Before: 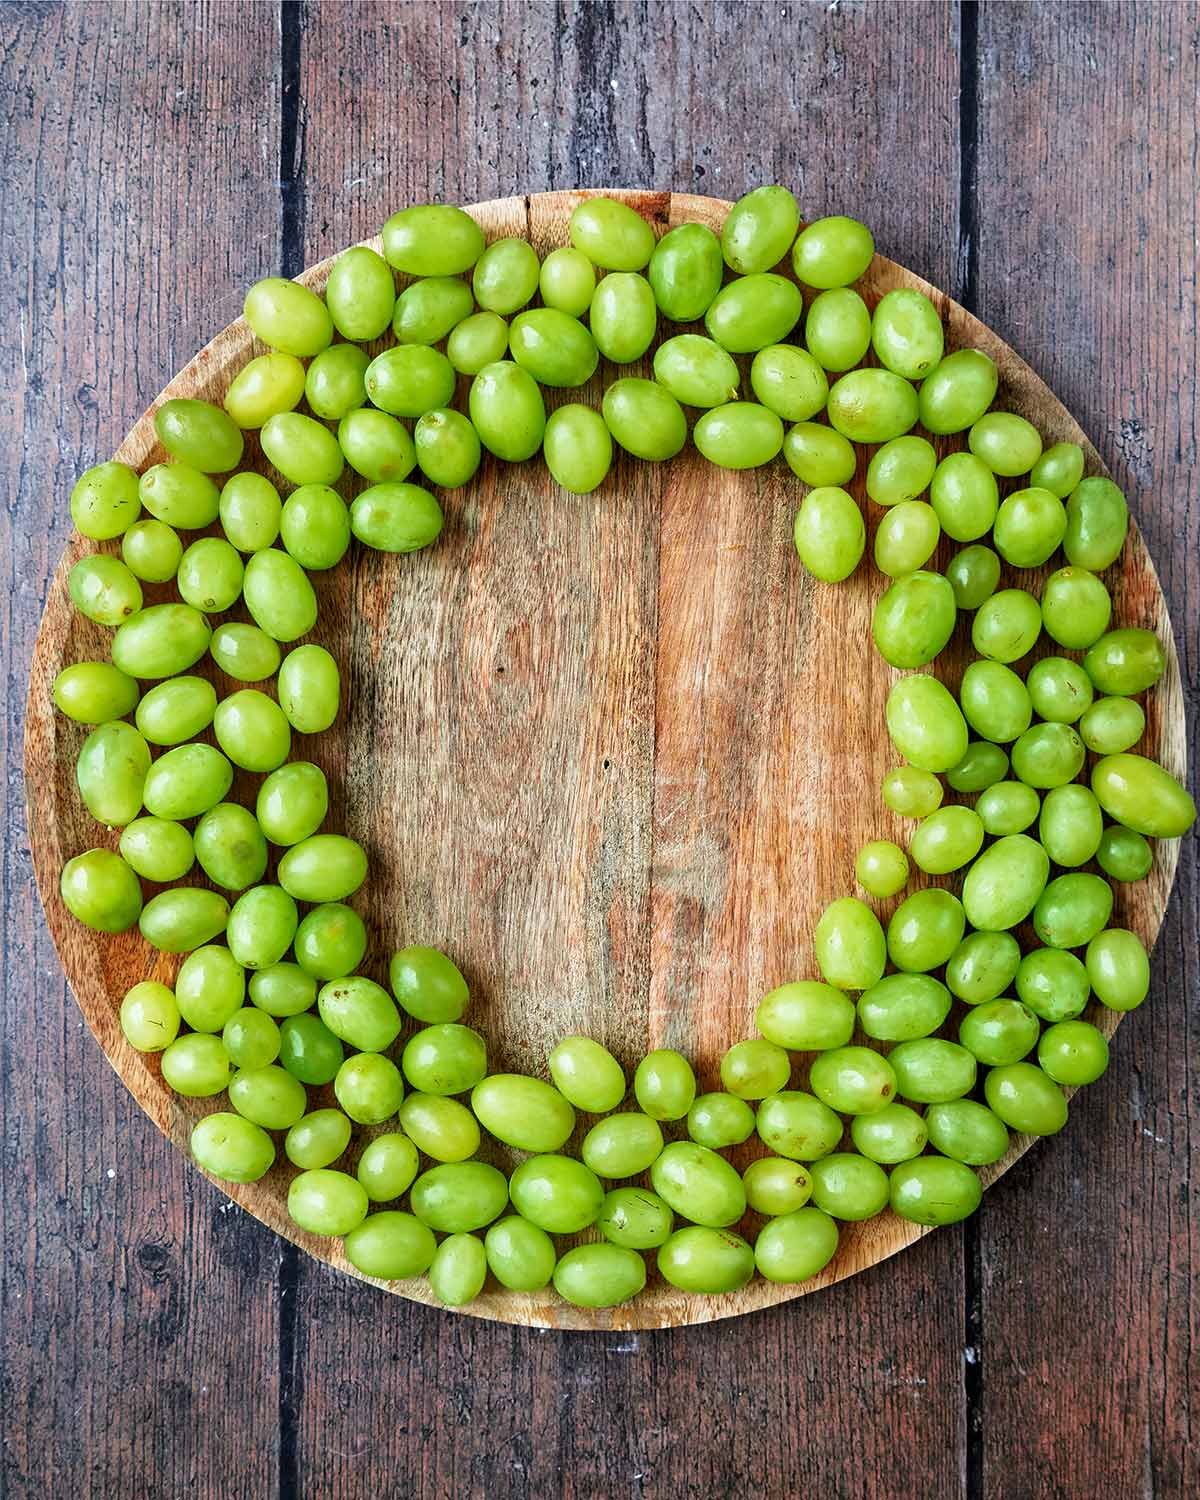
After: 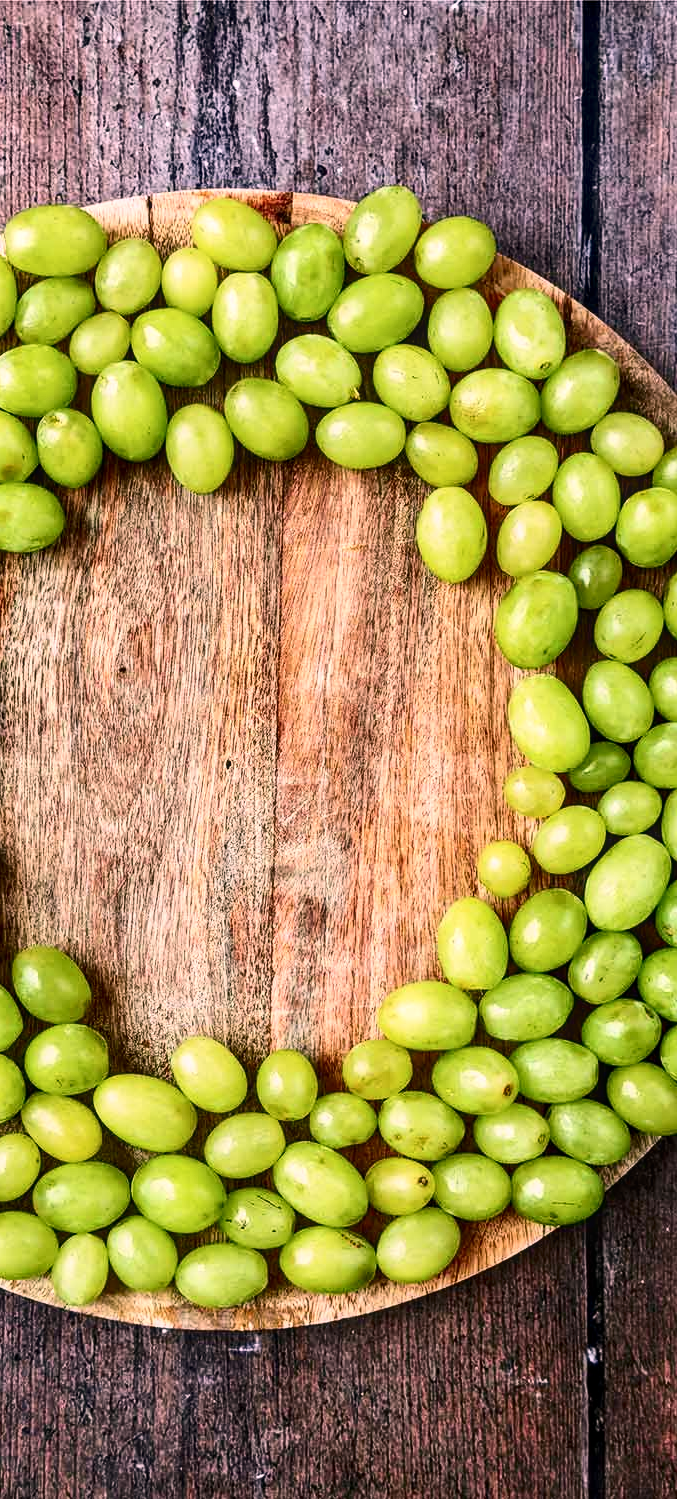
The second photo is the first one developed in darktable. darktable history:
color correction: highlights a* 14.67, highlights b* 4.7
local contrast: on, module defaults
crop: left 31.581%, top 0.021%, right 11.959%
contrast brightness saturation: contrast 0.292
